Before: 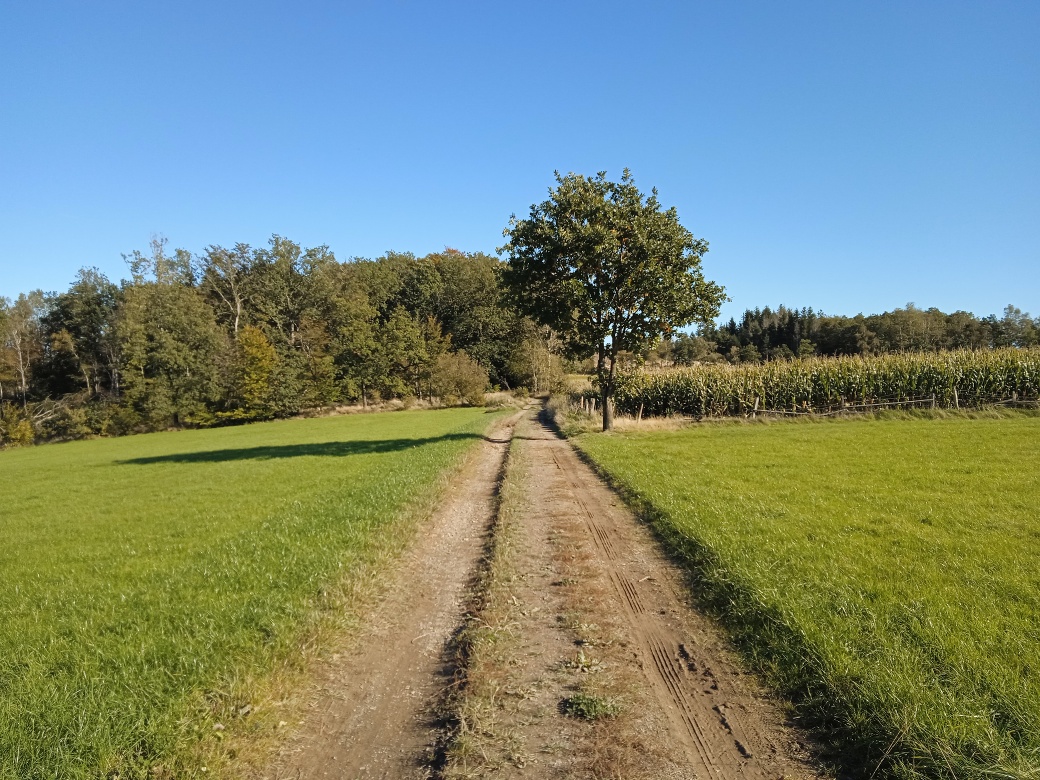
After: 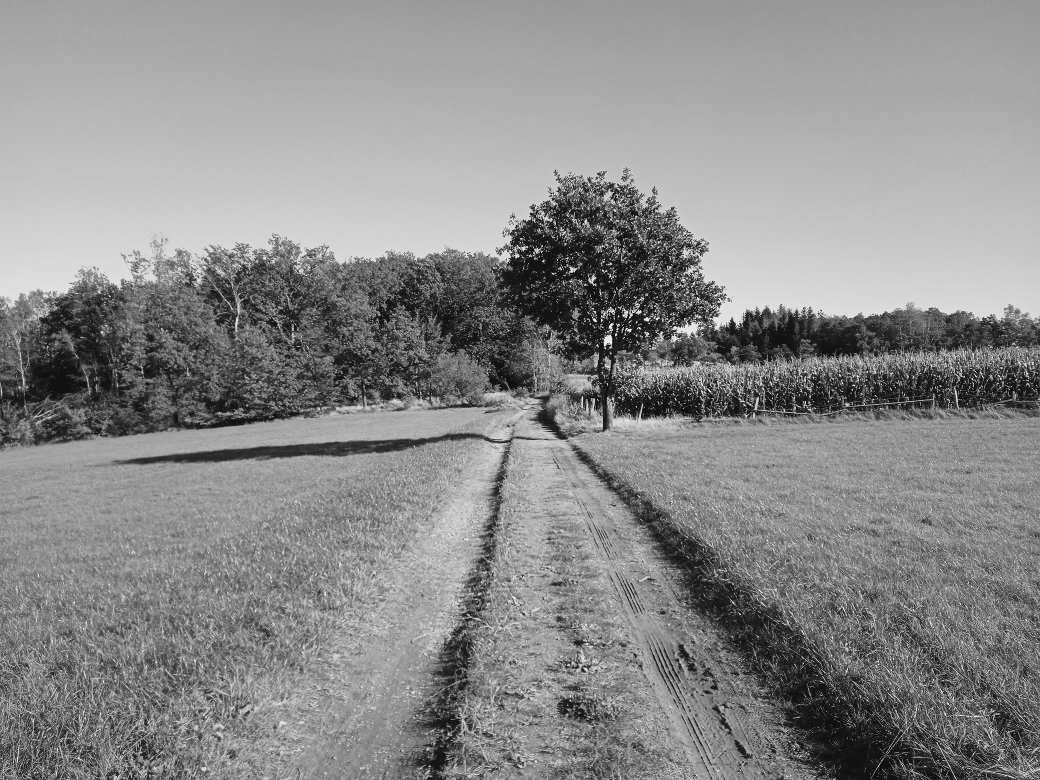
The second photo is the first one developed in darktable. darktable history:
tone curve: curves: ch0 [(0, 0.023) (0.217, 0.19) (0.754, 0.801) (1, 0.977)]; ch1 [(0, 0) (0.392, 0.398) (0.5, 0.5) (0.521, 0.528) (0.56, 0.577) (1, 1)]; ch2 [(0, 0) (0.5, 0.5) (0.579, 0.561) (0.65, 0.657) (1, 1)], color space Lab, independent channels, preserve colors none
monochrome: on, module defaults
exposure: compensate highlight preservation false
